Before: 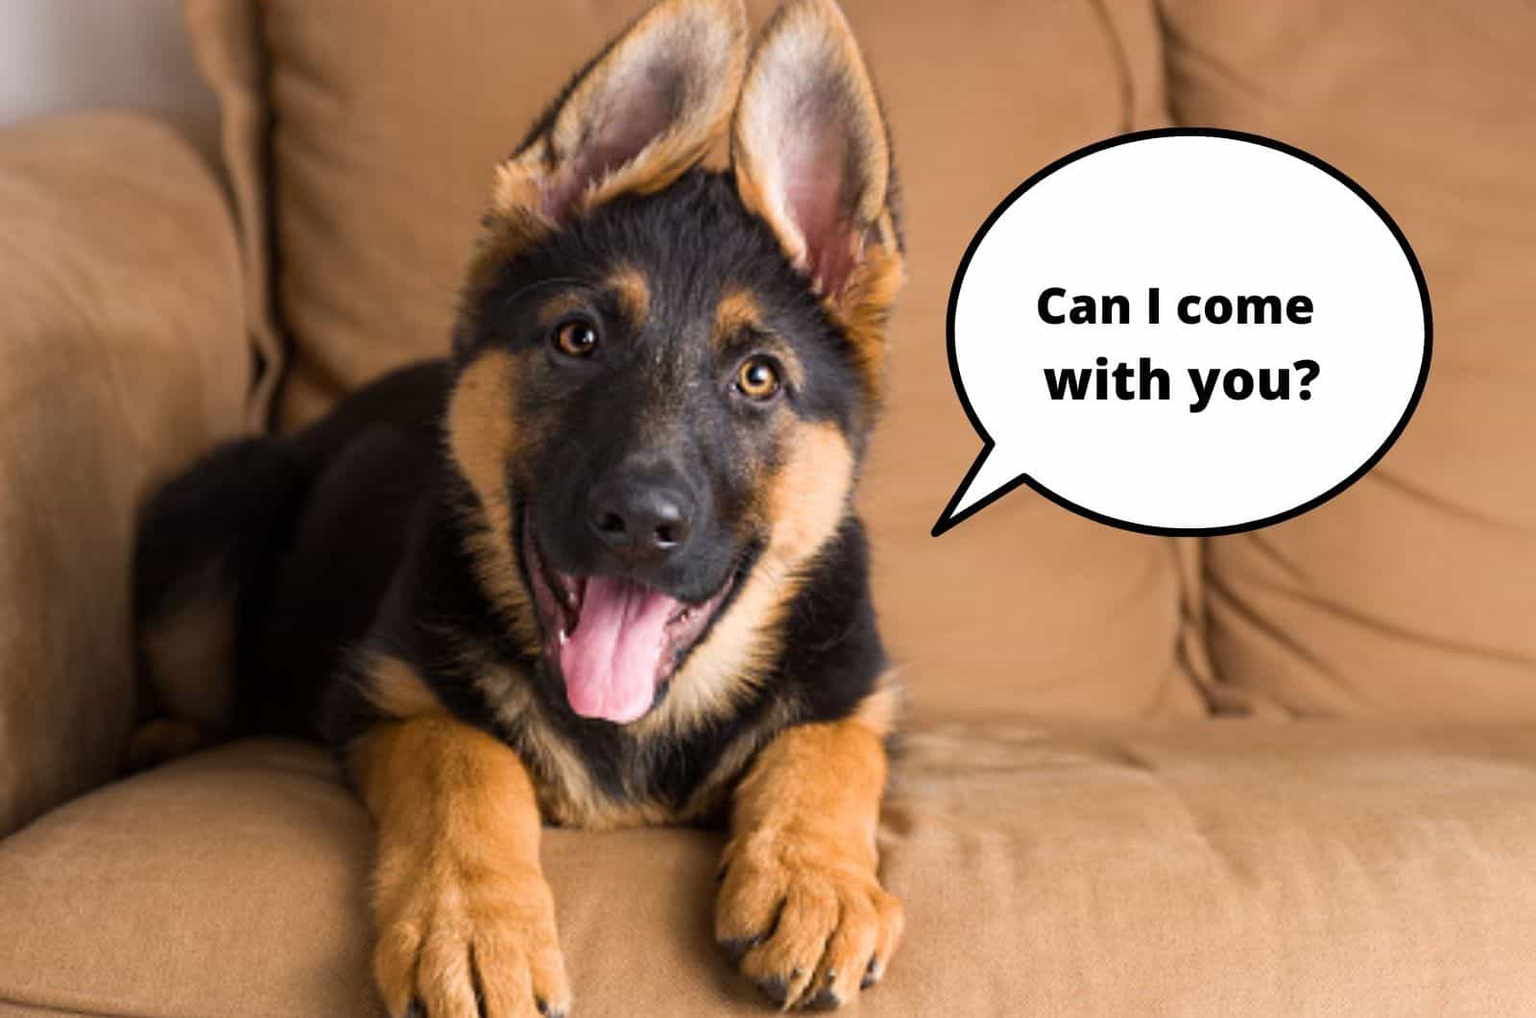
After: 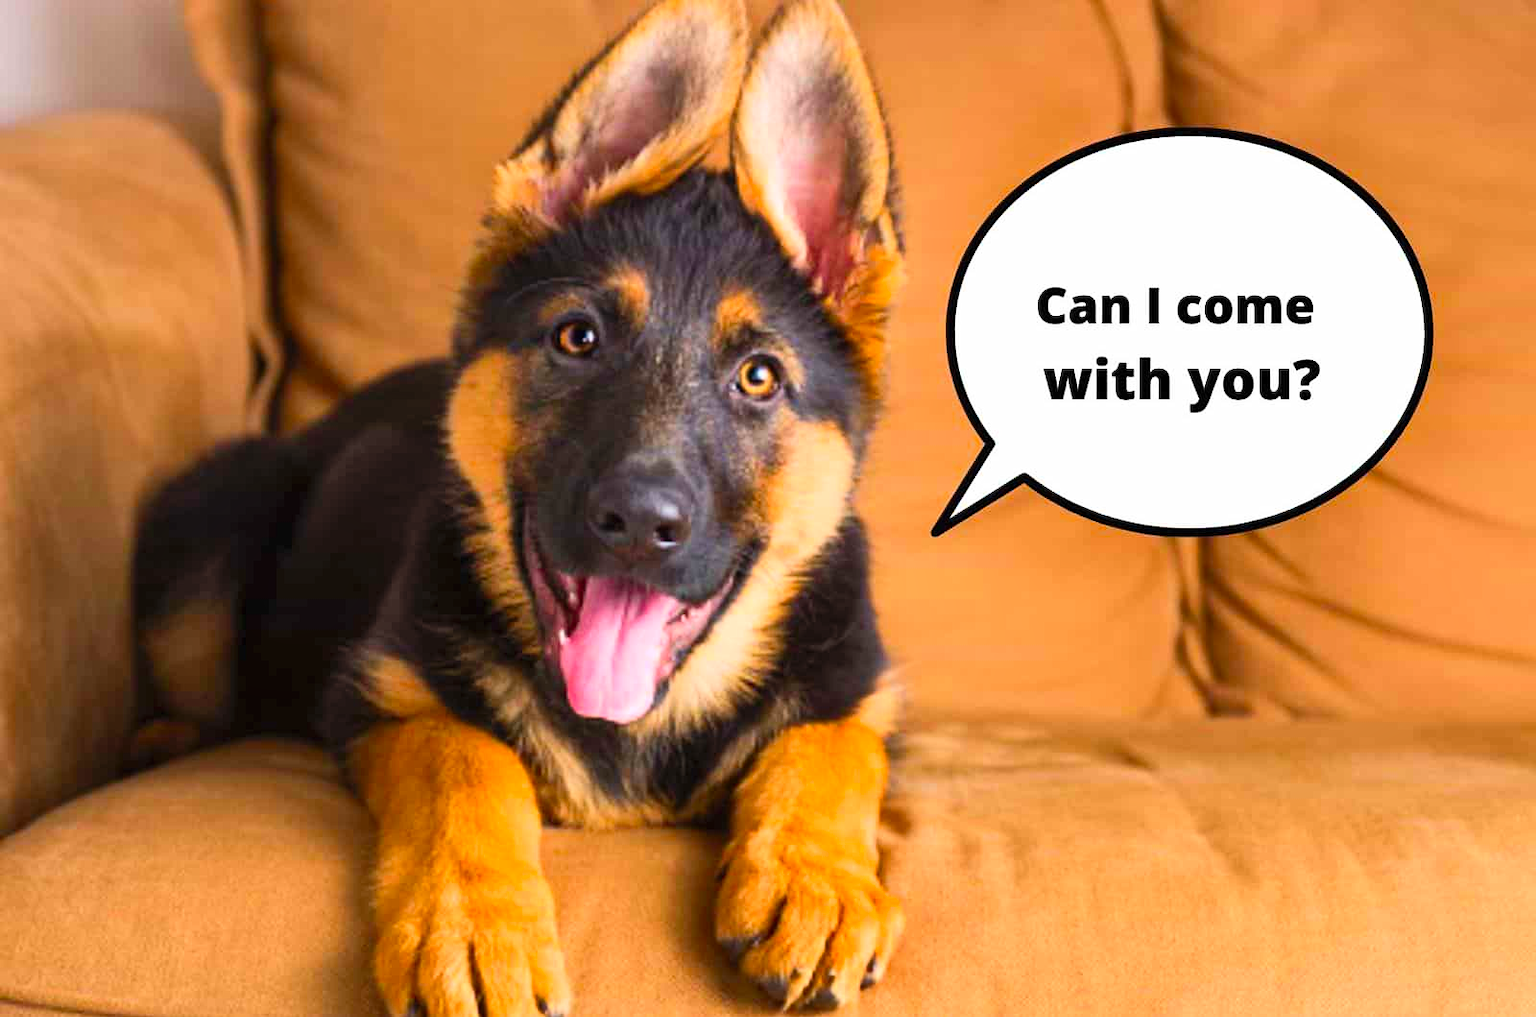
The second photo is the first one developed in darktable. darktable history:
shadows and highlights: soften with gaussian
contrast brightness saturation: contrast 0.2, brightness 0.2, saturation 0.8
